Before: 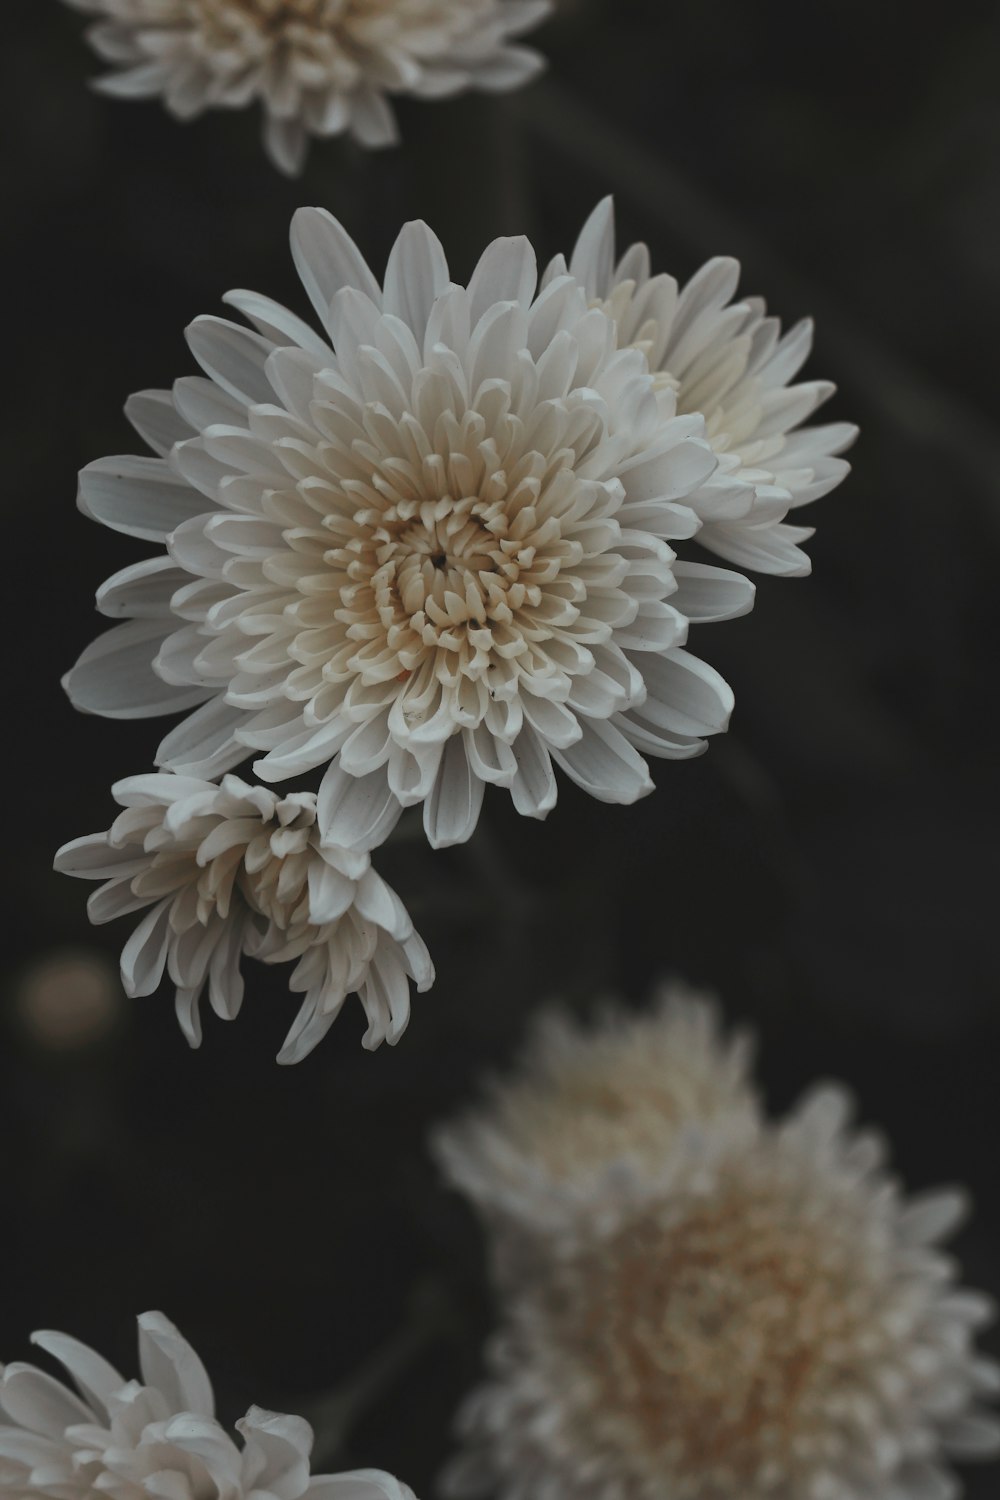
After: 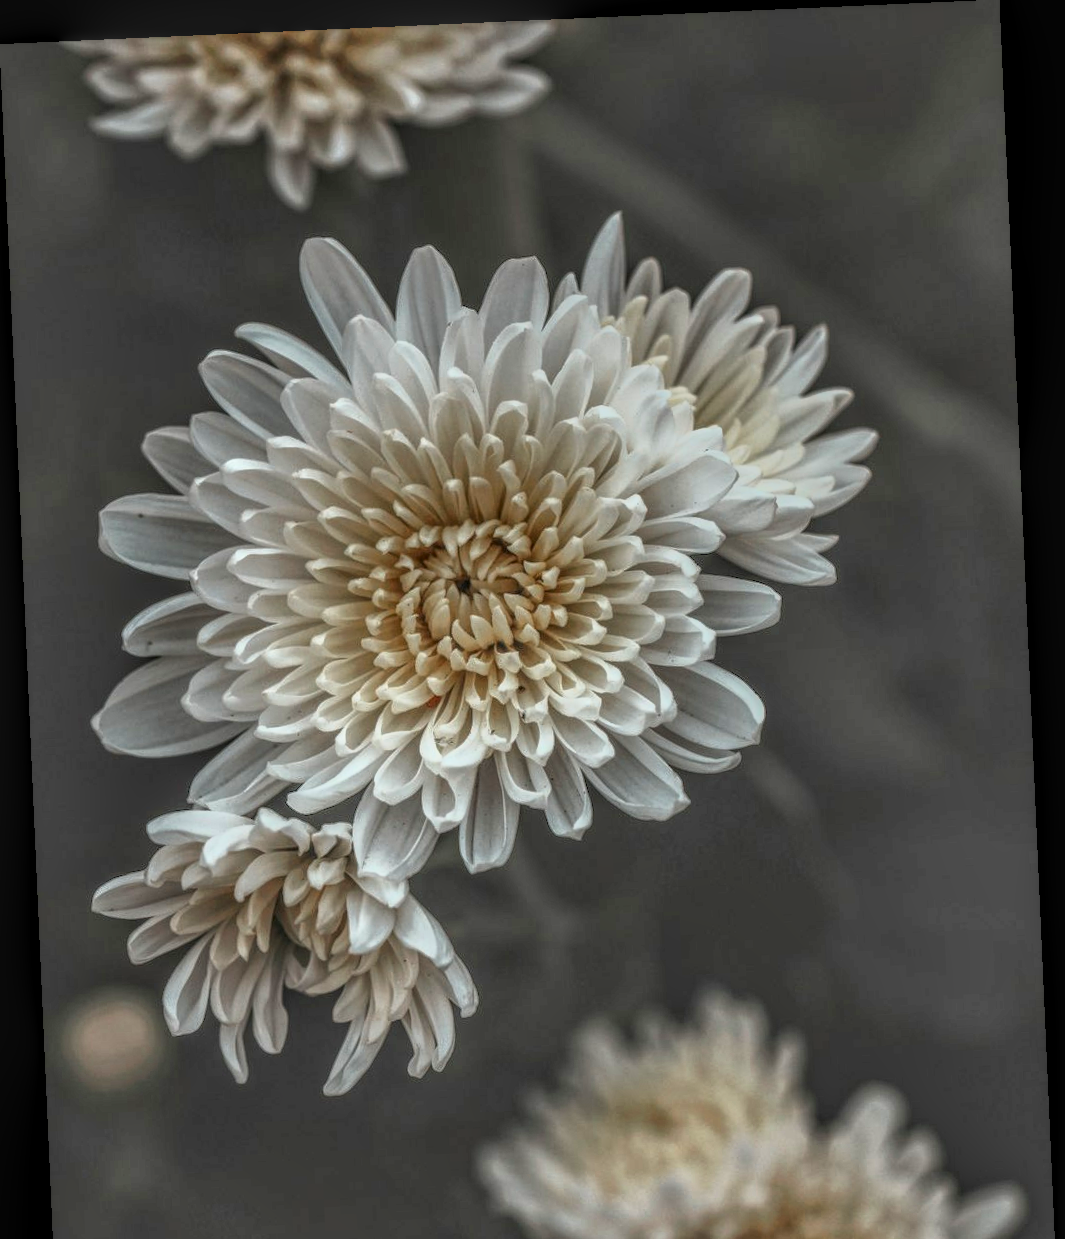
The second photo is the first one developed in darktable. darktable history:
exposure: black level correction 0, exposure 1.55 EV, compensate exposure bias true, compensate highlight preservation false
rotate and perspective: rotation -2.56°, automatic cropping off
crop: bottom 19.644%
local contrast: highlights 0%, shadows 0%, detail 200%, midtone range 0.25
